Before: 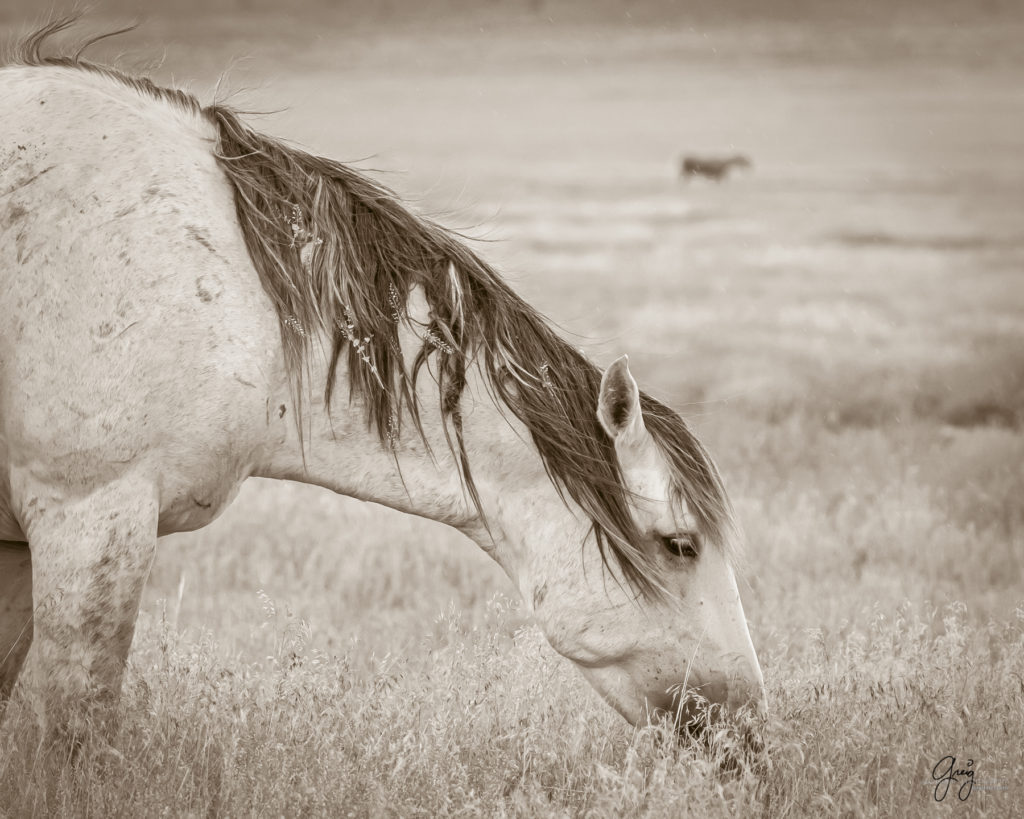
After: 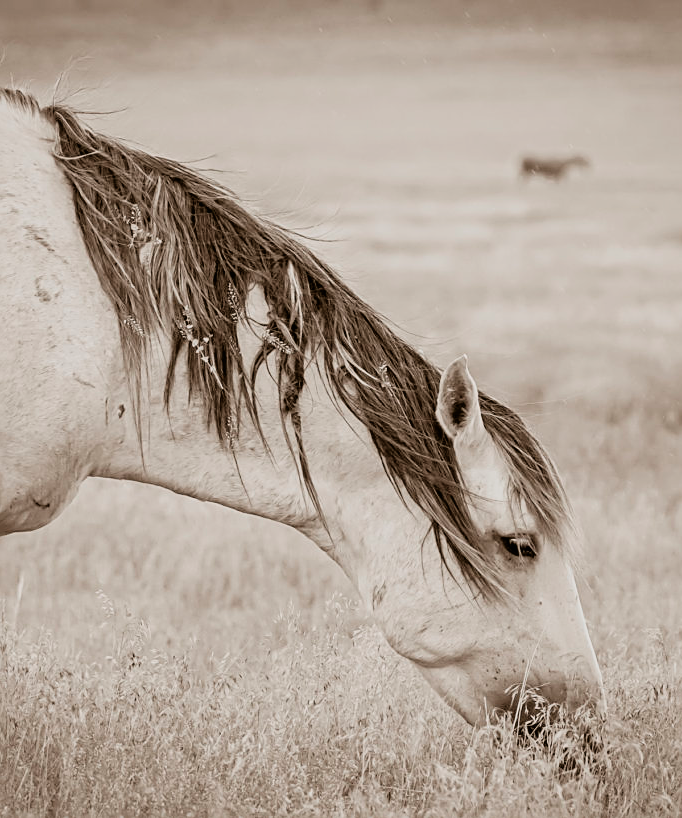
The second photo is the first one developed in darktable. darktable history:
crop and rotate: left 15.754%, right 17.579%
sharpen: on, module defaults
filmic rgb: black relative exposure -7.75 EV, white relative exposure 4.4 EV, threshold 3 EV, hardness 3.76, latitude 50%, contrast 1.1, color science v5 (2021), contrast in shadows safe, contrast in highlights safe, enable highlight reconstruction true
